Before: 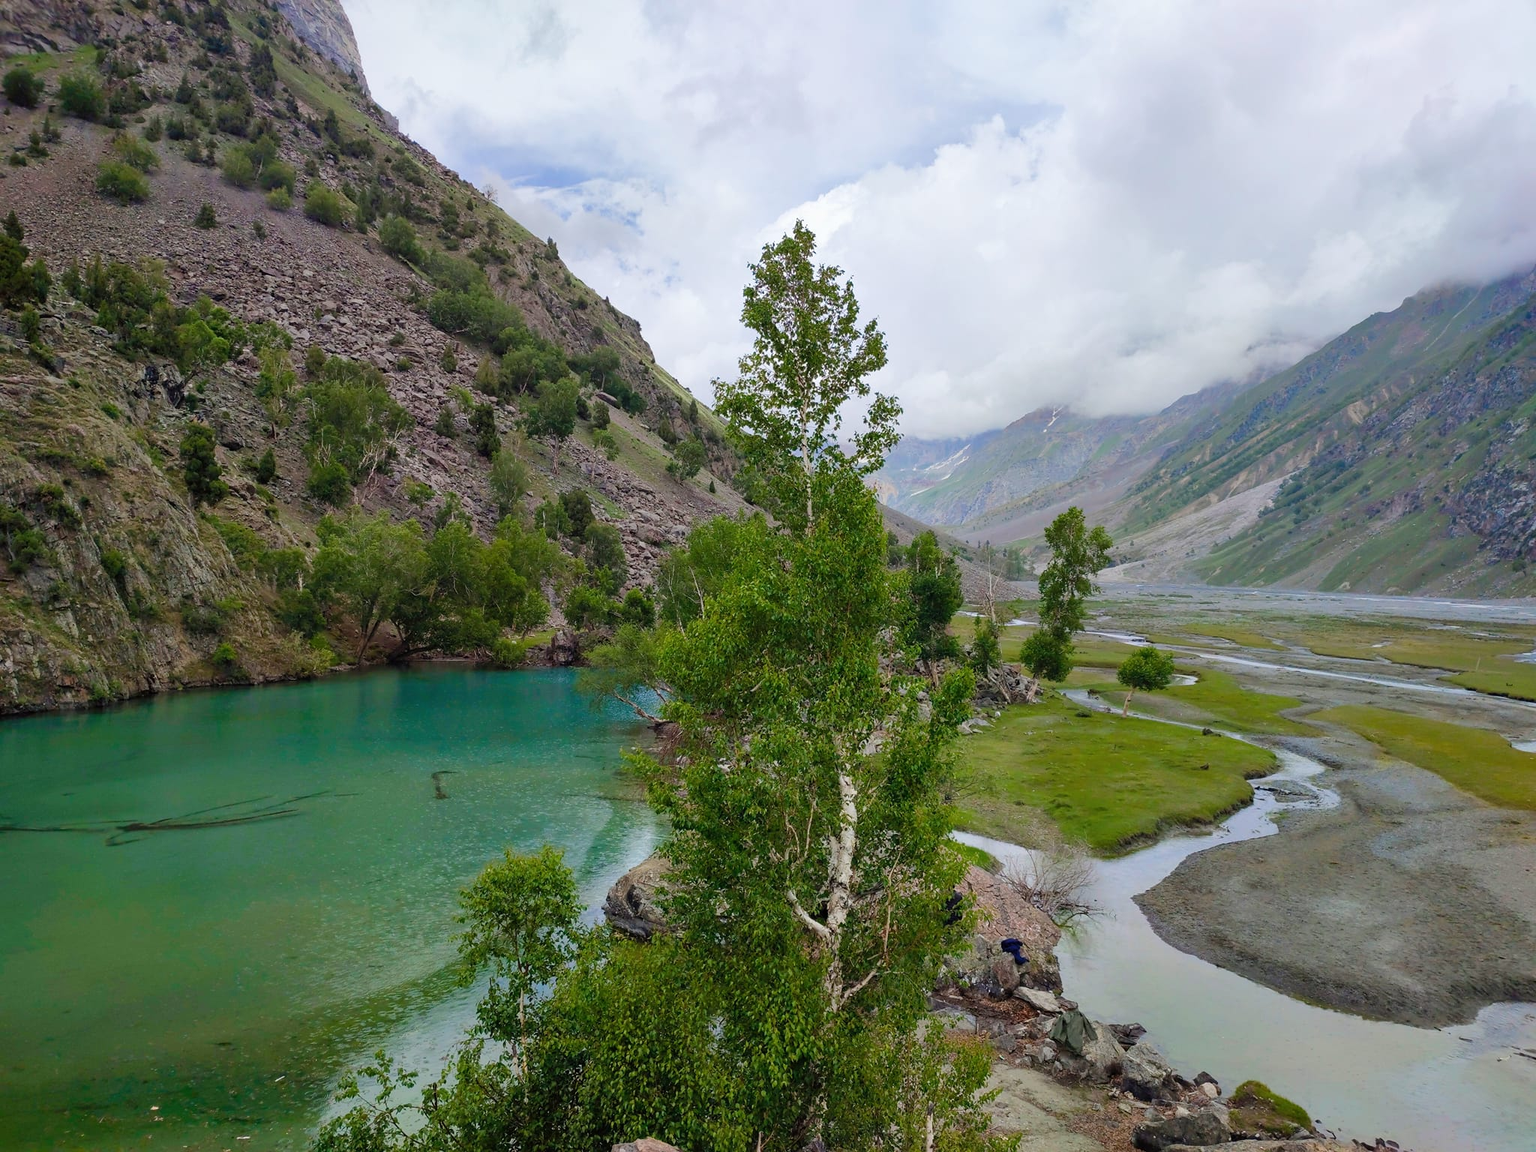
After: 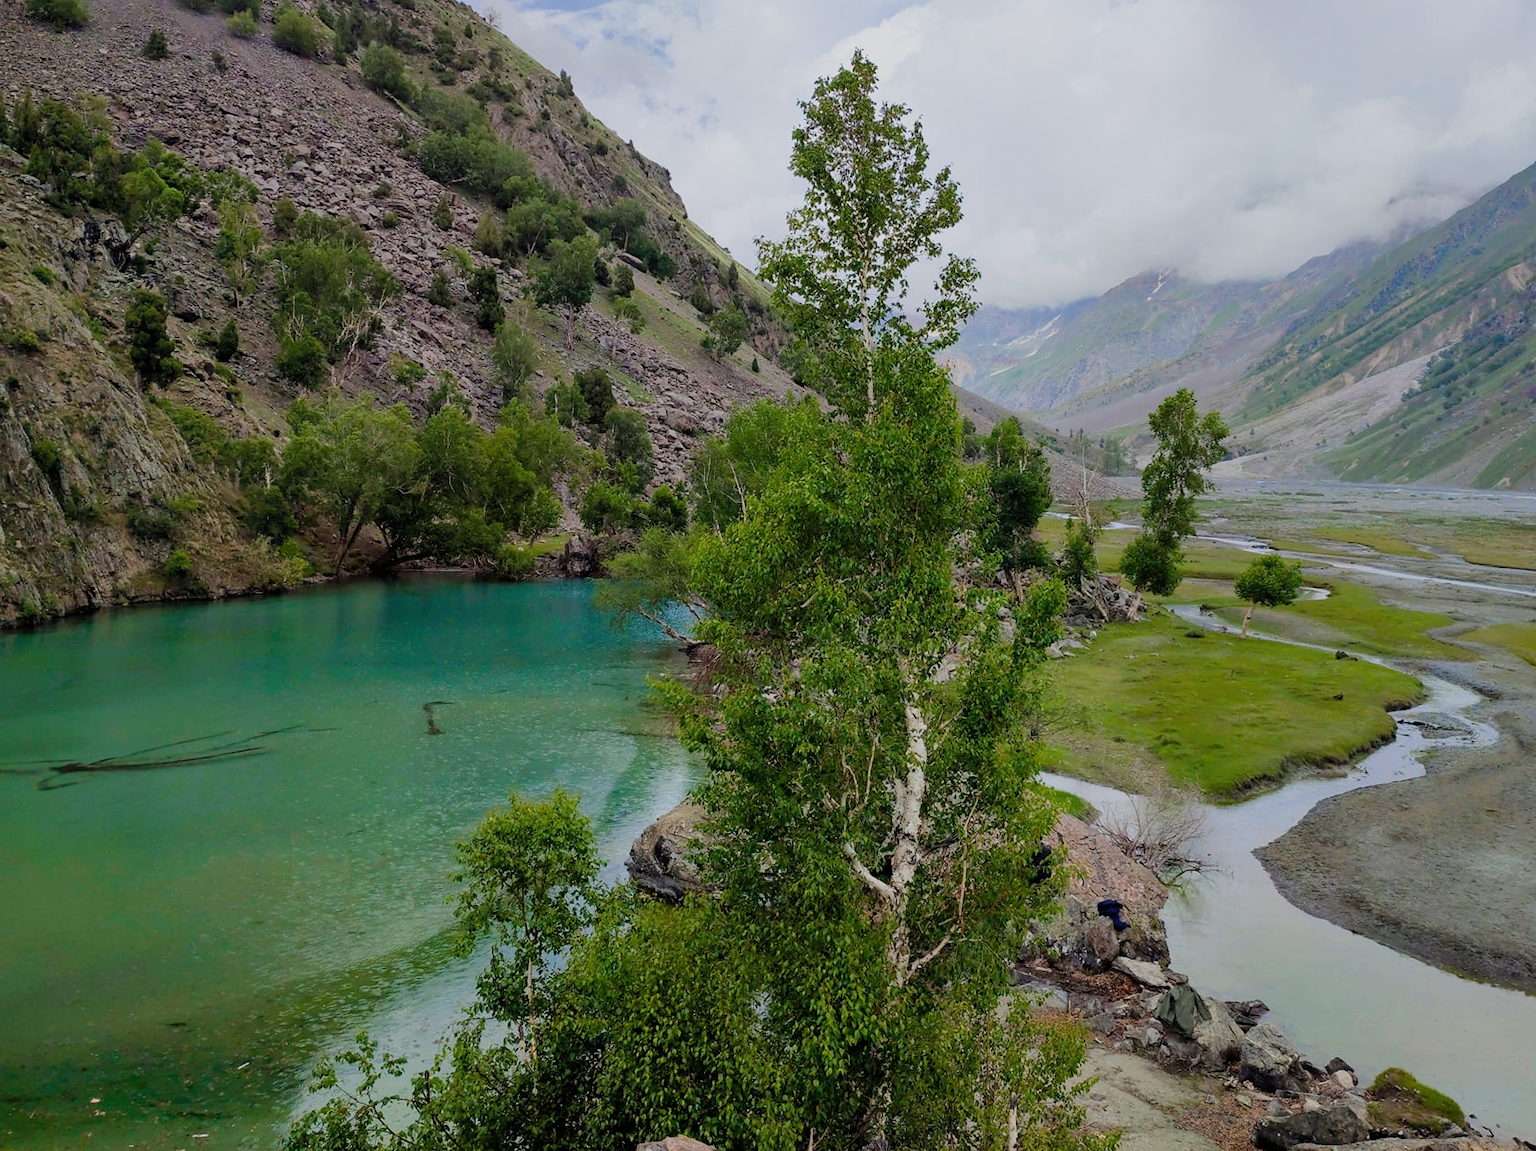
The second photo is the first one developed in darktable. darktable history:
filmic rgb: white relative exposure 3.9 EV, hardness 4.26
crop and rotate: left 4.842%, top 15.51%, right 10.668%
